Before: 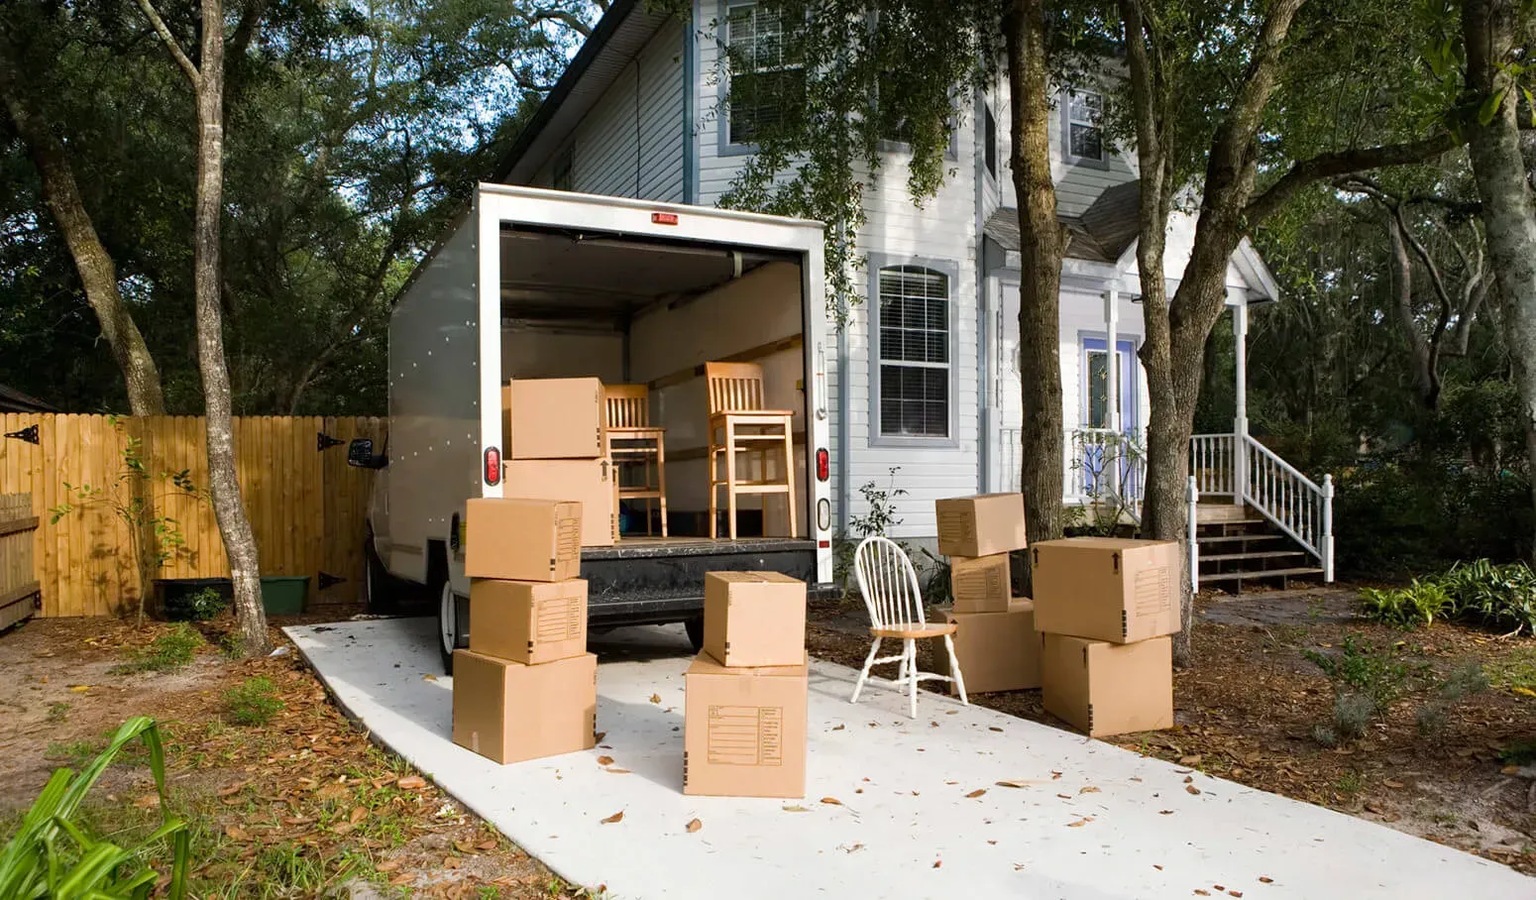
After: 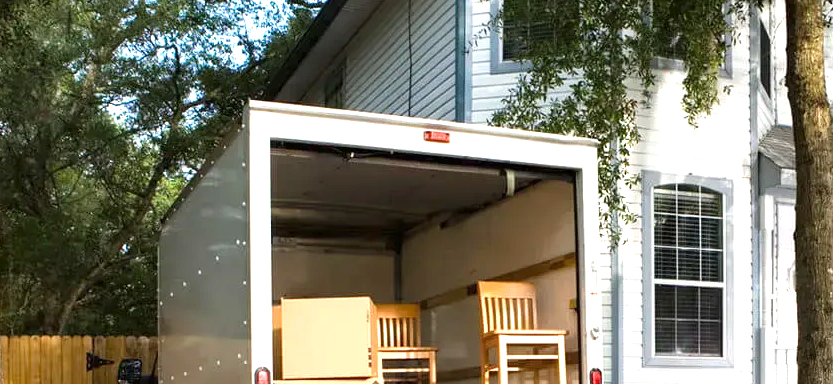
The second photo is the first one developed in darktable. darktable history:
crop: left 15.151%, top 9.32%, right 31.083%, bottom 48.346%
exposure: exposure 0.94 EV, compensate highlight preservation false
